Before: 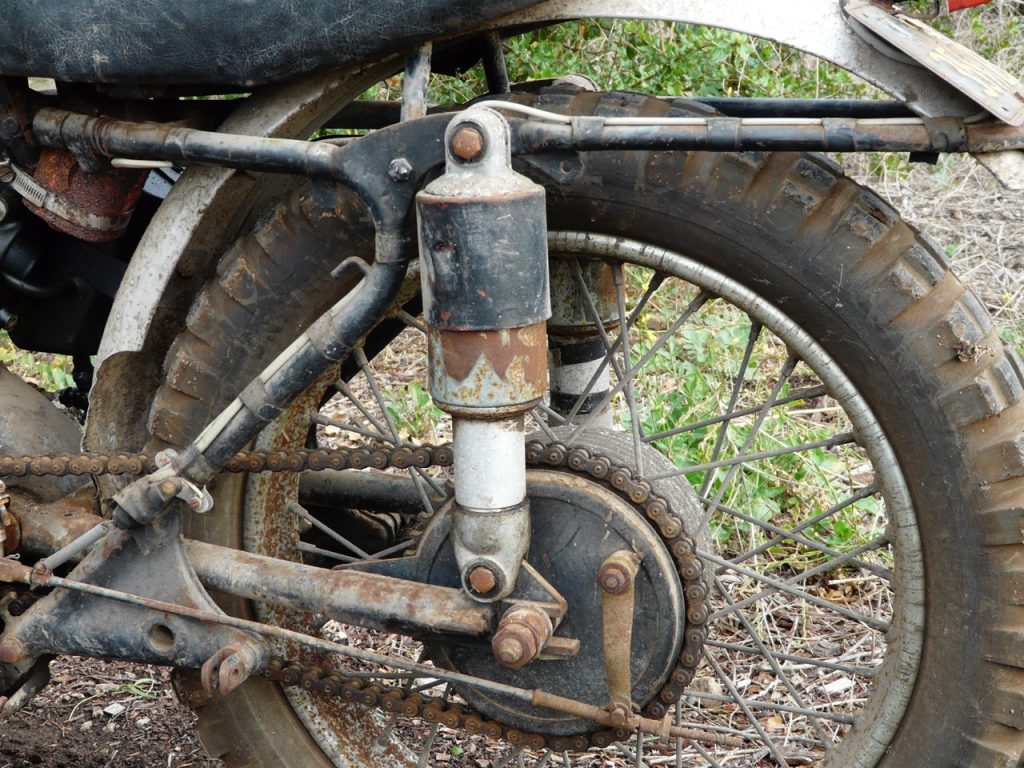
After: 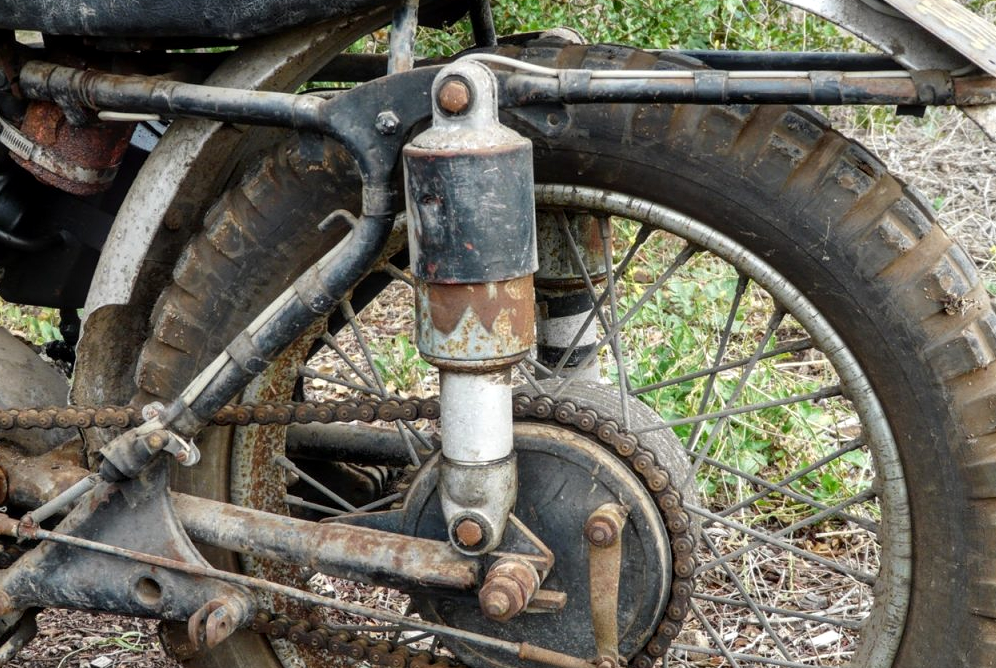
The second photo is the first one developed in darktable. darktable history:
crop: left 1.349%, top 6.2%, right 1.316%, bottom 6.694%
local contrast: on, module defaults
